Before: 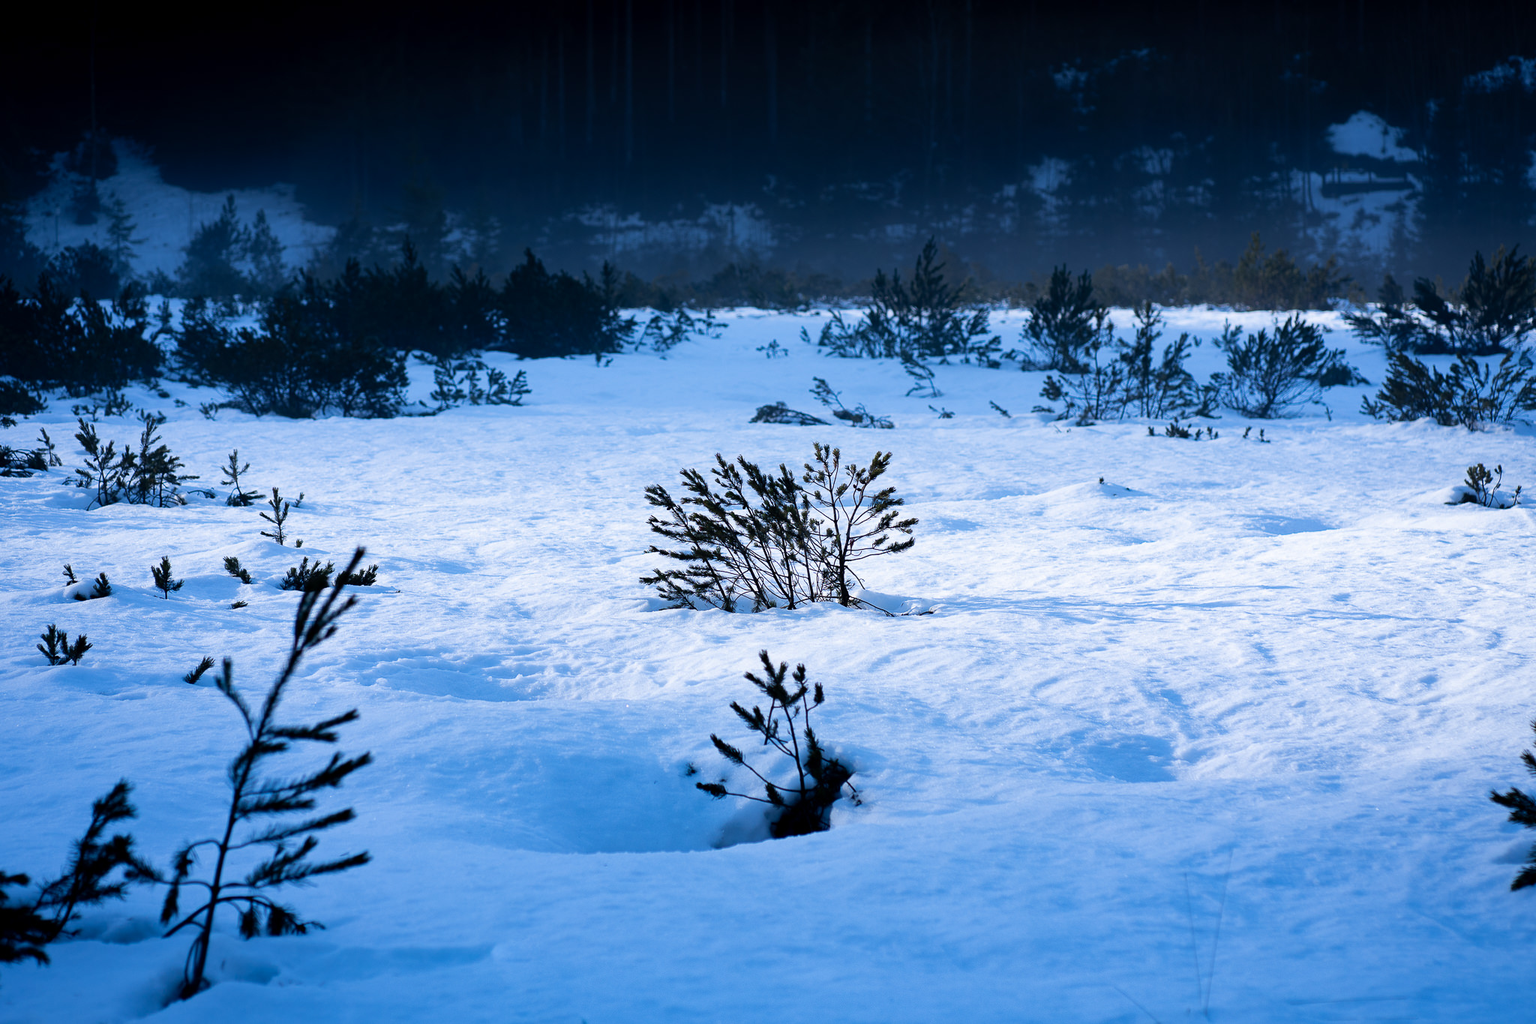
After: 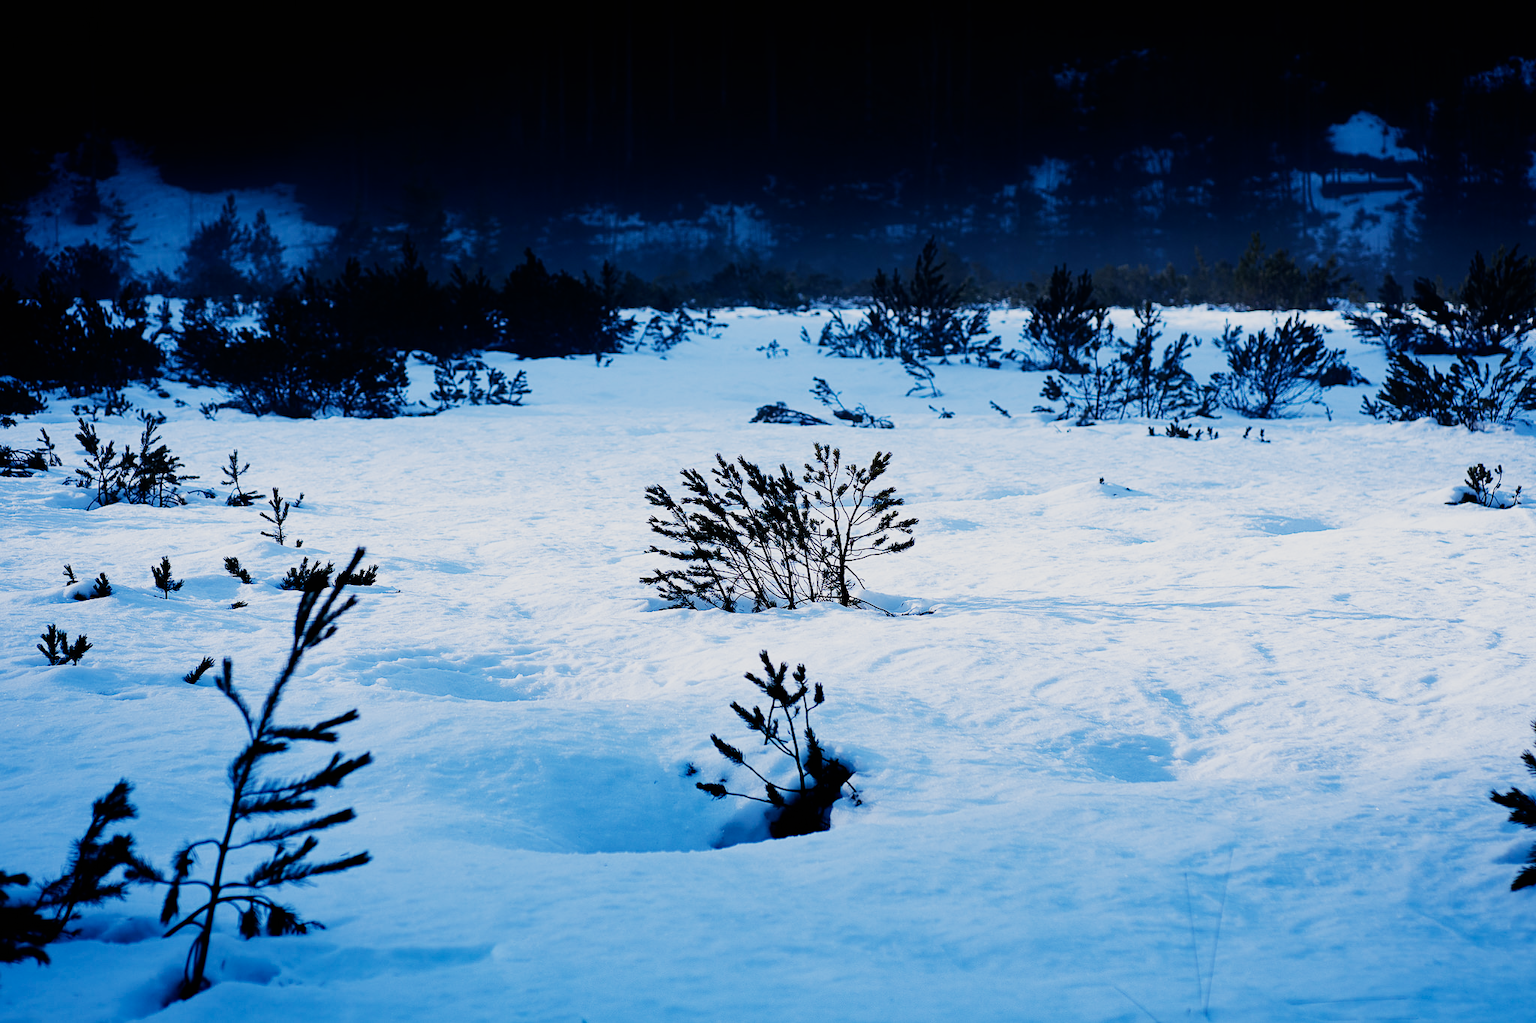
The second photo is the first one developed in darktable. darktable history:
bloom: size 13.65%, threshold 98.39%, strength 4.82%
sharpen: amount 0.2
sigmoid: contrast 1.8, skew -0.2, preserve hue 0%, red attenuation 0.1, red rotation 0.035, green attenuation 0.1, green rotation -0.017, blue attenuation 0.15, blue rotation -0.052, base primaries Rec2020
